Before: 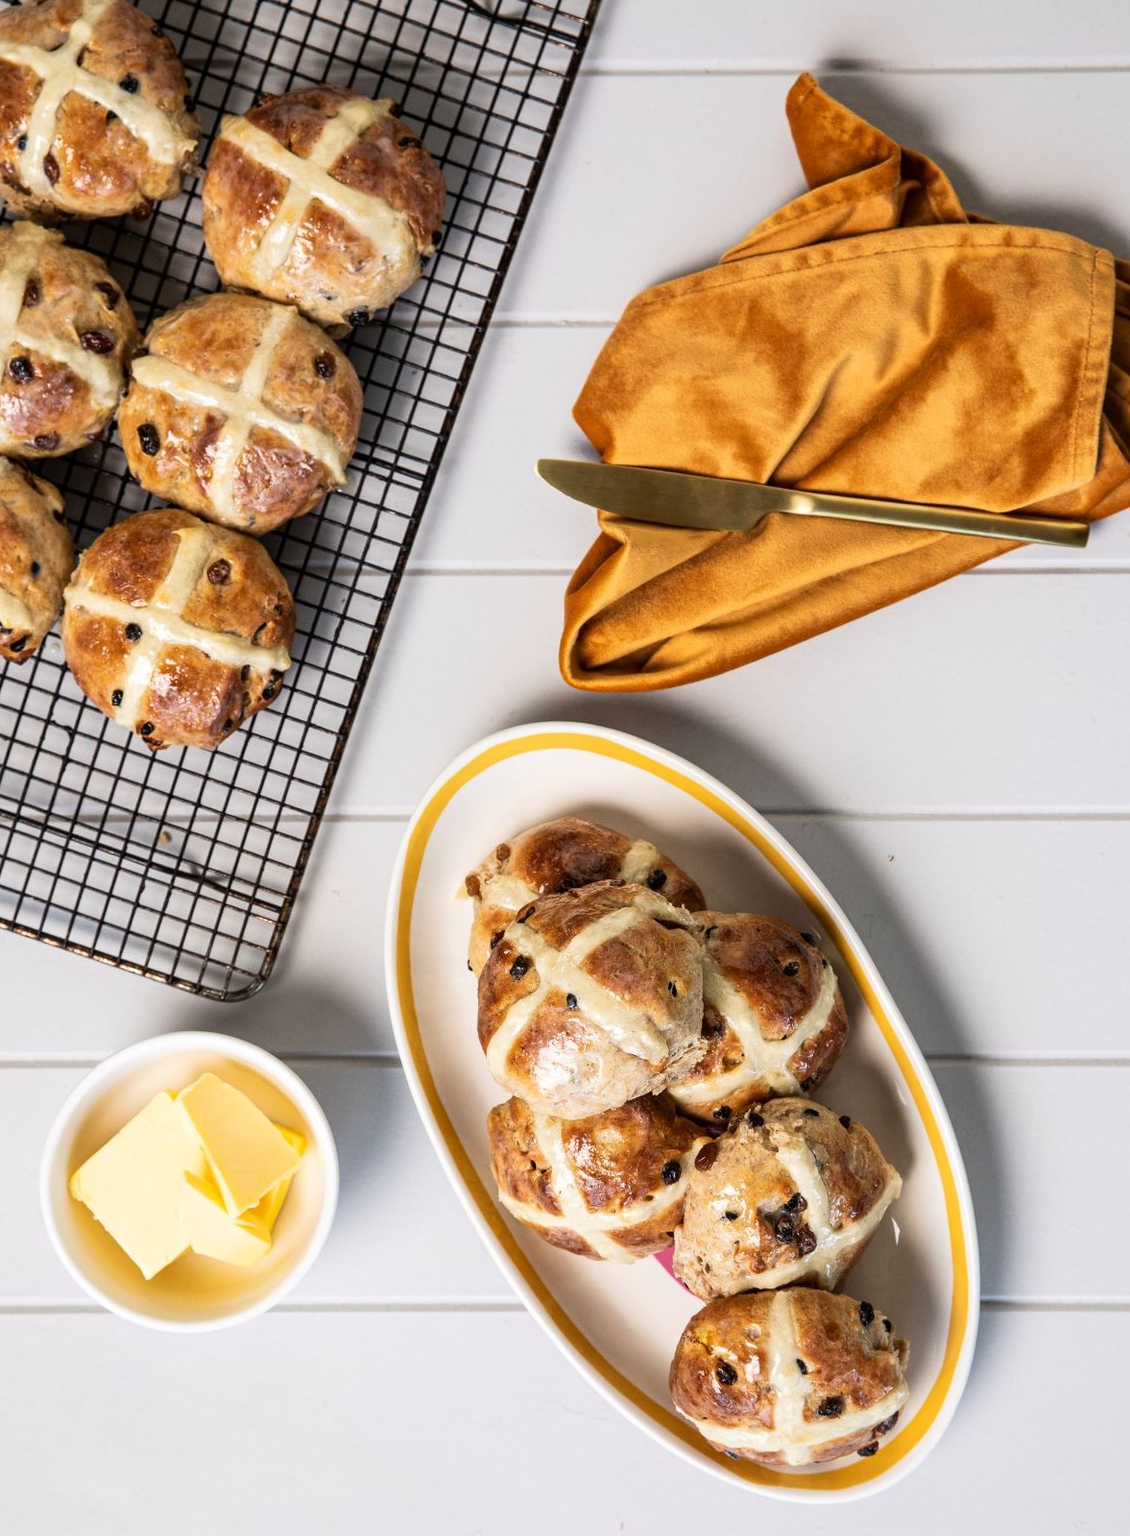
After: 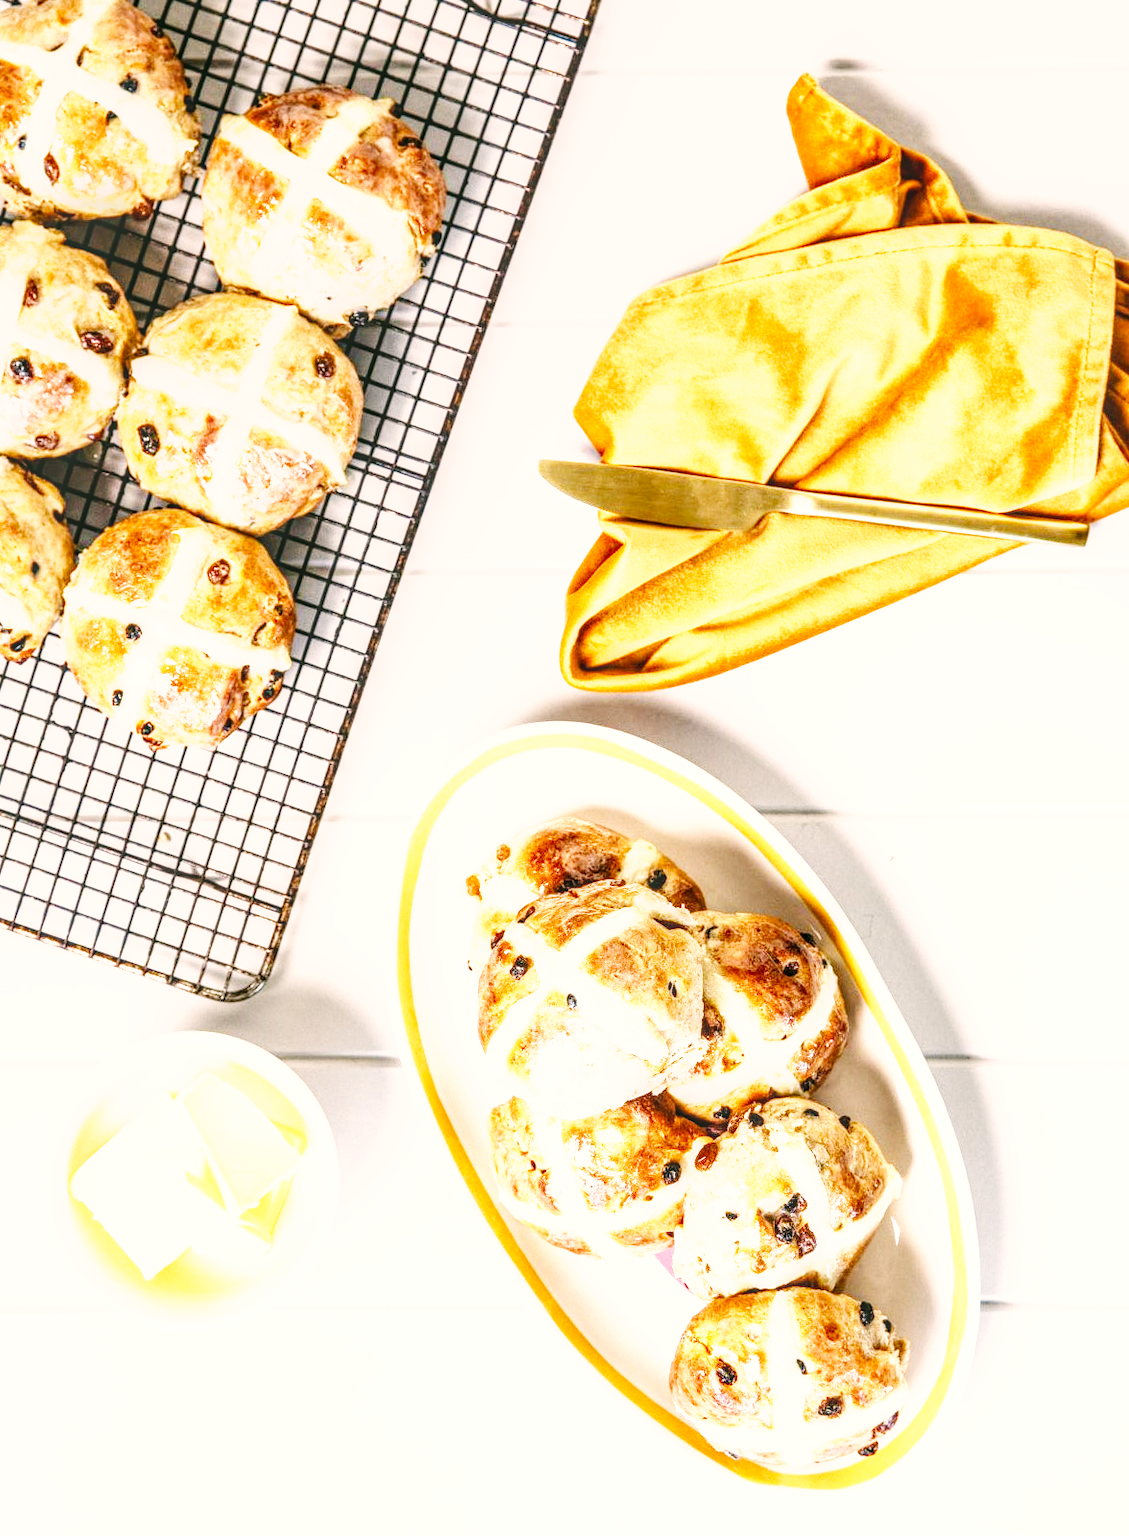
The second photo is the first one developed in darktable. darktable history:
exposure: black level correction 0, exposure 1.2 EV, compensate exposure bias true, compensate highlight preservation false
color correction: highlights a* 4.02, highlights b* 4.98, shadows a* -7.55, shadows b* 4.98
local contrast: highlights 0%, shadows 0%, detail 133%
base curve: curves: ch0 [(0, 0.003) (0.001, 0.002) (0.006, 0.004) (0.02, 0.022) (0.048, 0.086) (0.094, 0.234) (0.162, 0.431) (0.258, 0.629) (0.385, 0.8) (0.548, 0.918) (0.751, 0.988) (1, 1)], preserve colors none
